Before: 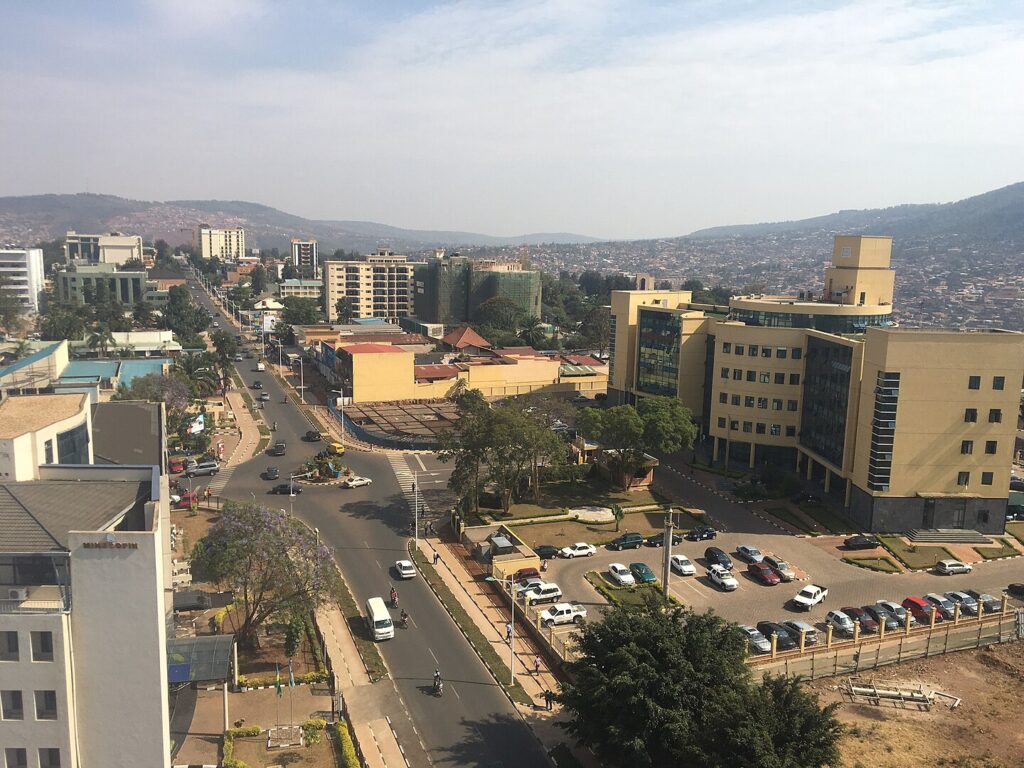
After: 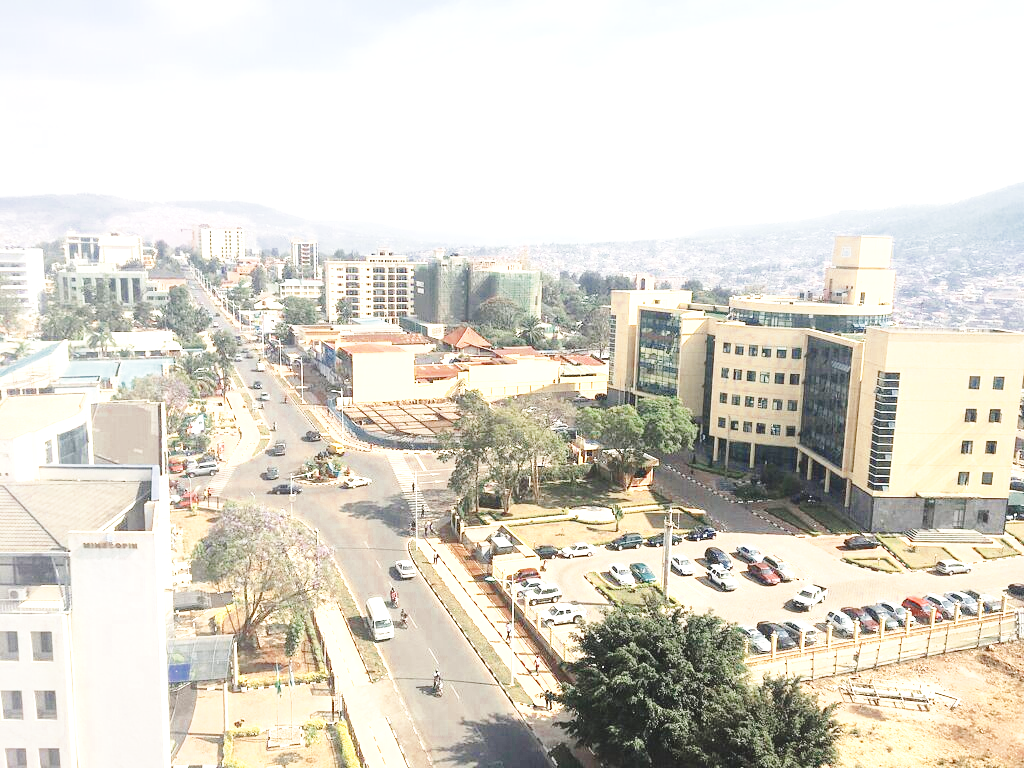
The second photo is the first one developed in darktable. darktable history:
base curve: curves: ch0 [(0, 0) (0.028, 0.03) (0.121, 0.232) (0.46, 0.748) (0.859, 0.968) (1, 1)], preserve colors none
exposure: black level correction 0, exposure 1.29 EV, compensate exposure bias true, compensate highlight preservation false
color zones: curves: ch0 [(0, 0.5) (0.125, 0.4) (0.25, 0.5) (0.375, 0.4) (0.5, 0.4) (0.625, 0.35) (0.75, 0.35) (0.875, 0.5)]; ch1 [(0, 0.35) (0.125, 0.45) (0.25, 0.35) (0.375, 0.35) (0.5, 0.35) (0.625, 0.35) (0.75, 0.45) (0.875, 0.35)]; ch2 [(0, 0.6) (0.125, 0.5) (0.25, 0.5) (0.375, 0.6) (0.5, 0.6) (0.625, 0.5) (0.75, 0.5) (0.875, 0.5)], mix 24.38%
contrast brightness saturation: contrast 0.196, brightness 0.162, saturation 0.226
local contrast: mode bilateral grid, contrast 20, coarseness 50, detail 119%, midtone range 0.2
